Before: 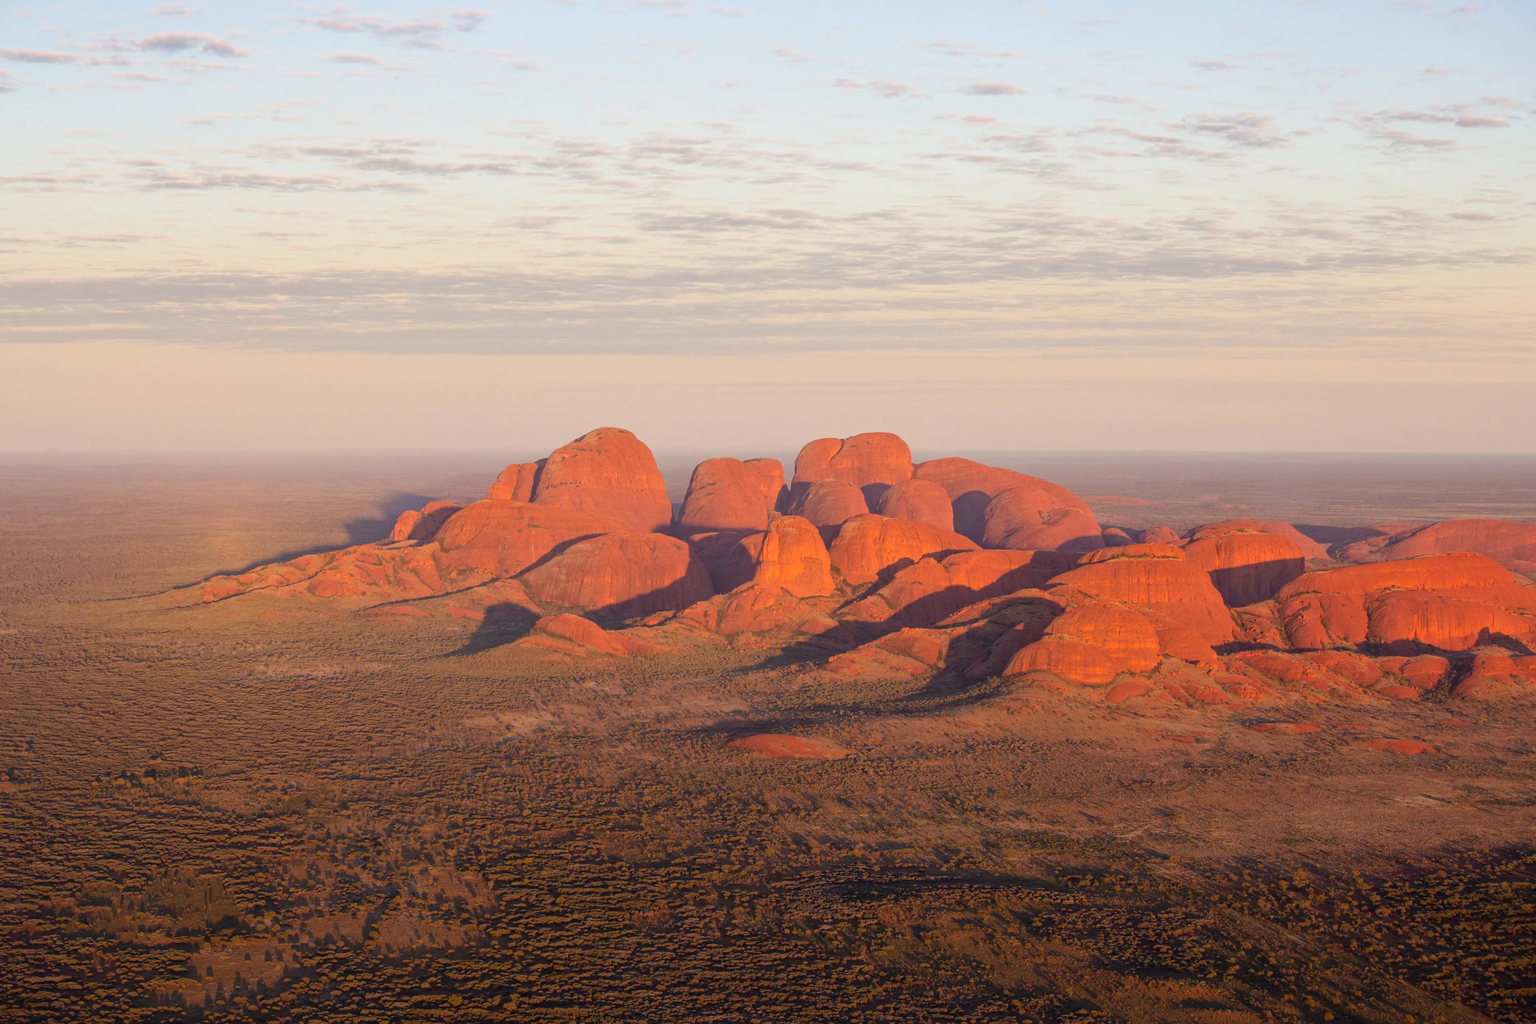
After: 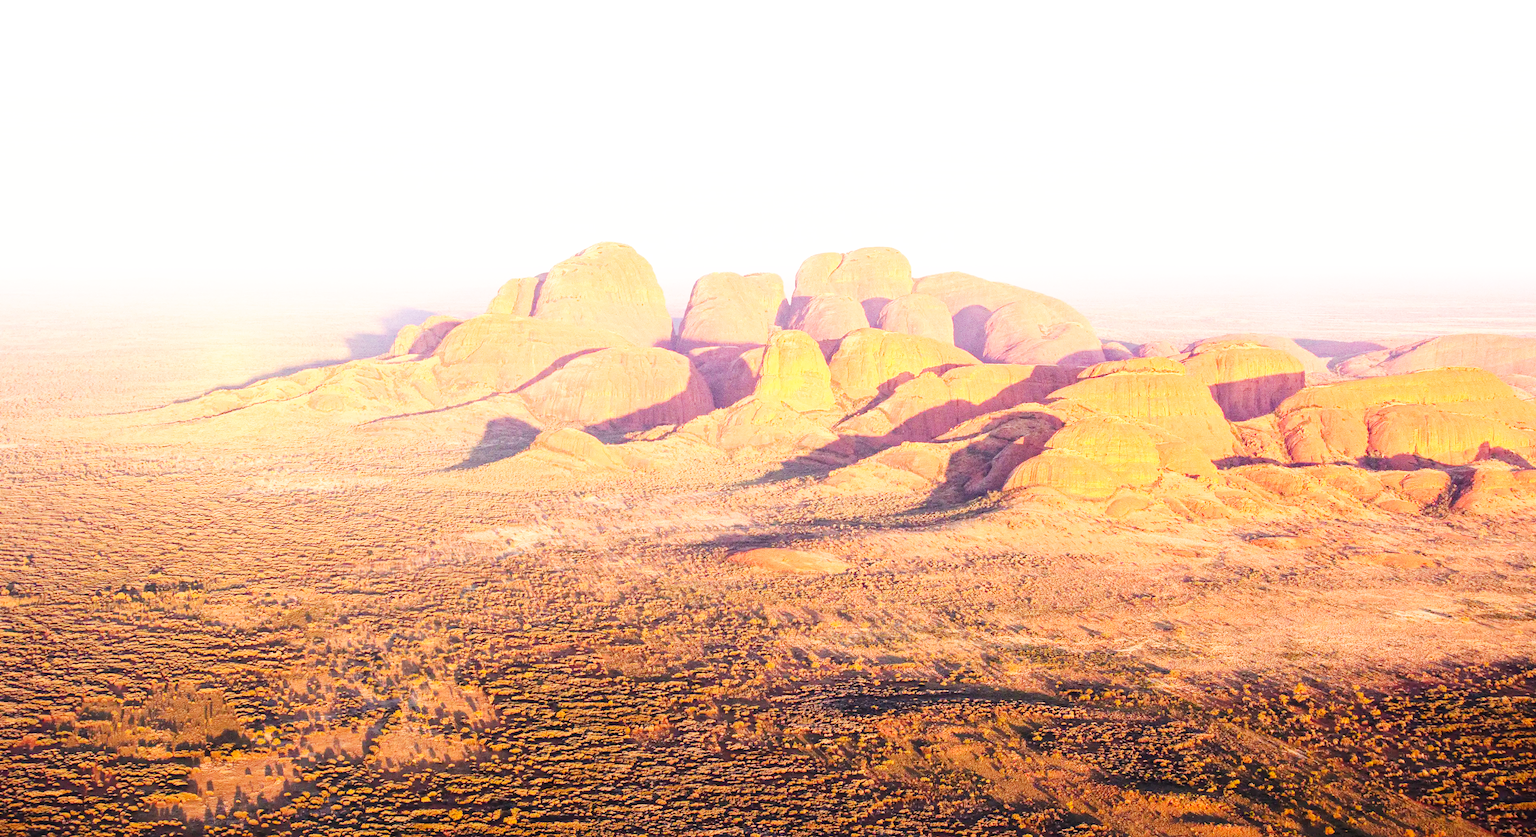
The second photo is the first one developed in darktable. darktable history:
exposure: black level correction 0, exposure 1.101 EV, compensate highlight preservation false
crop and rotate: top 18.167%
base curve: curves: ch0 [(0, 0) (0.007, 0.004) (0.027, 0.03) (0.046, 0.07) (0.207, 0.54) (0.442, 0.872) (0.673, 0.972) (1, 1)], exposure shift 0.01, preserve colors none
contrast brightness saturation: contrast 0.052
